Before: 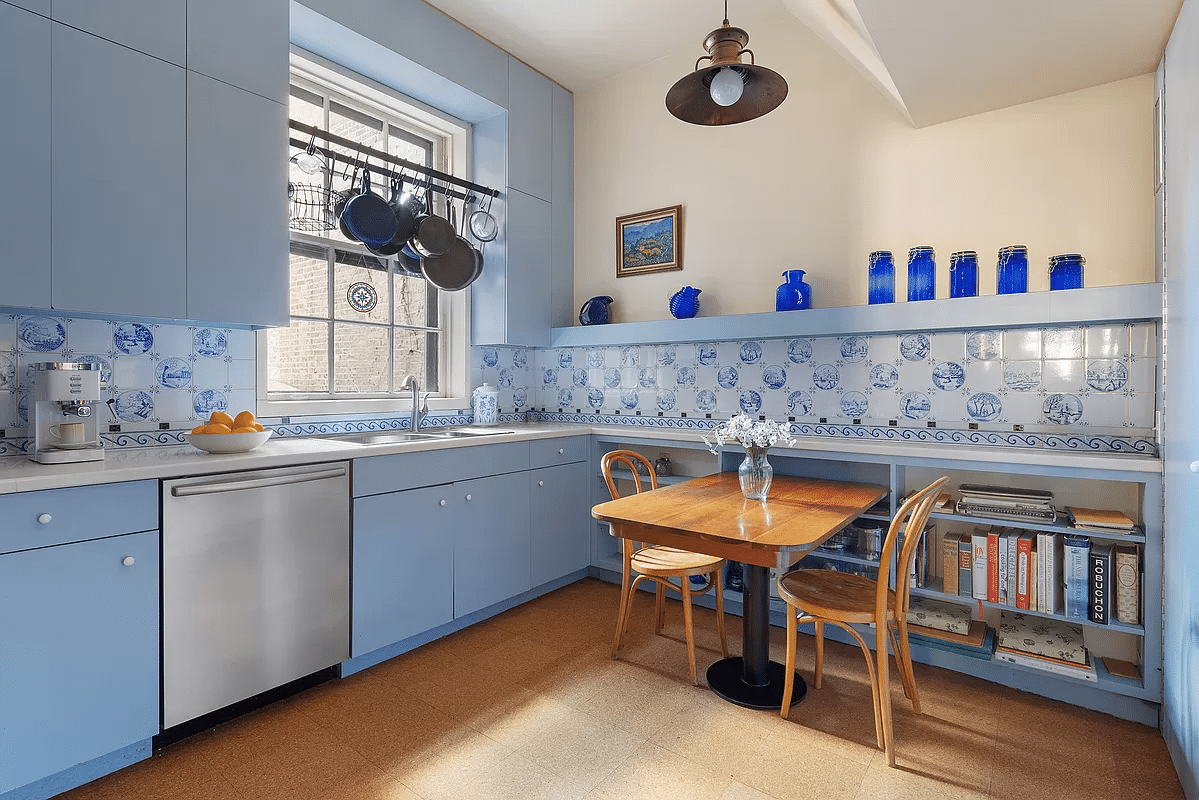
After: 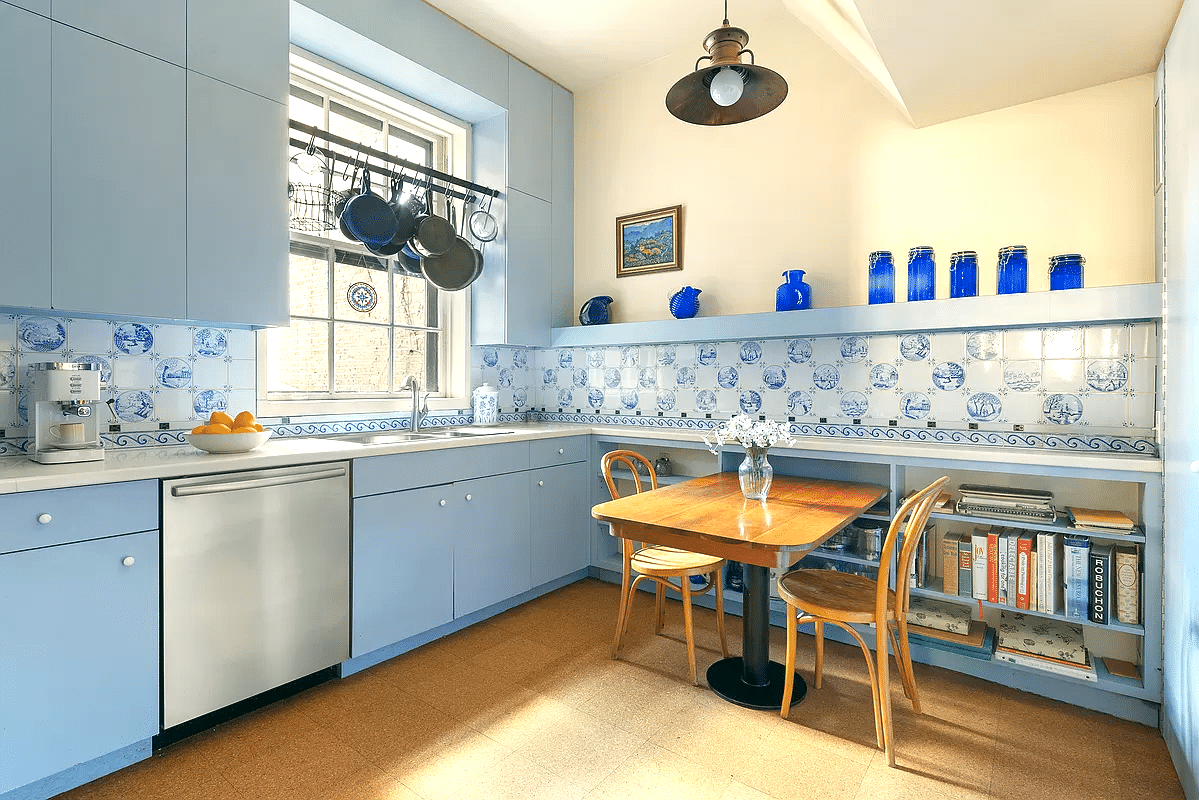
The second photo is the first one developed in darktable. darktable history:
exposure: black level correction 0, exposure 0.697 EV, compensate highlight preservation false
color correction: highlights a* -0.344, highlights b* 9.1, shadows a* -8.73, shadows b* 1.41
